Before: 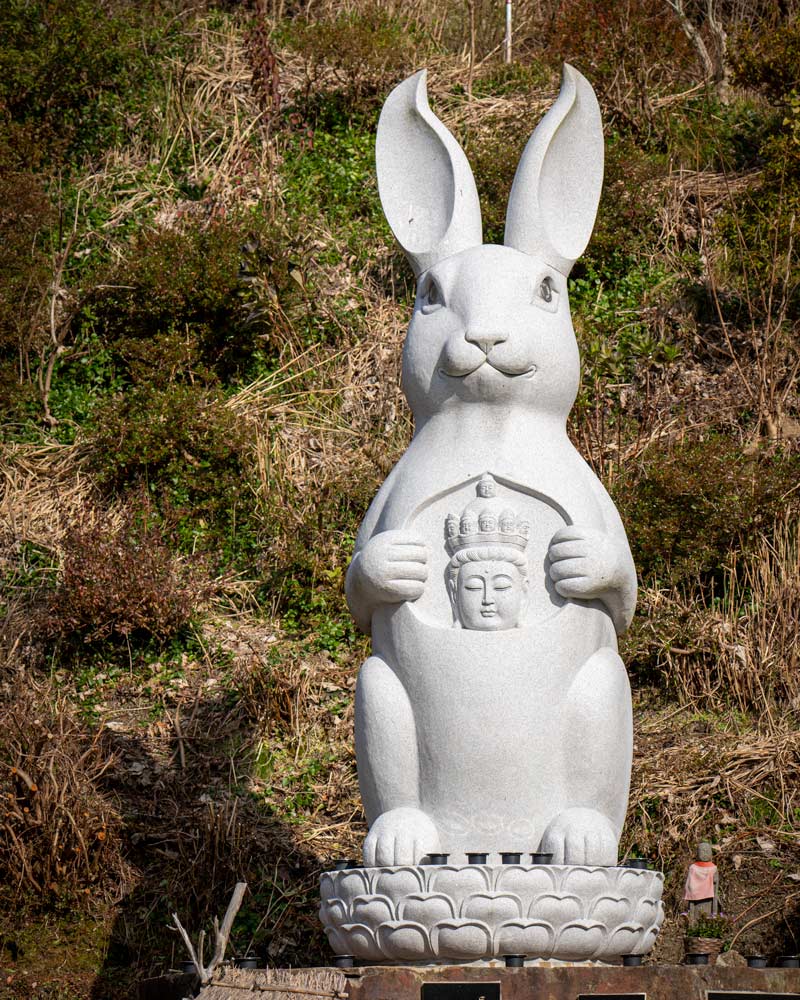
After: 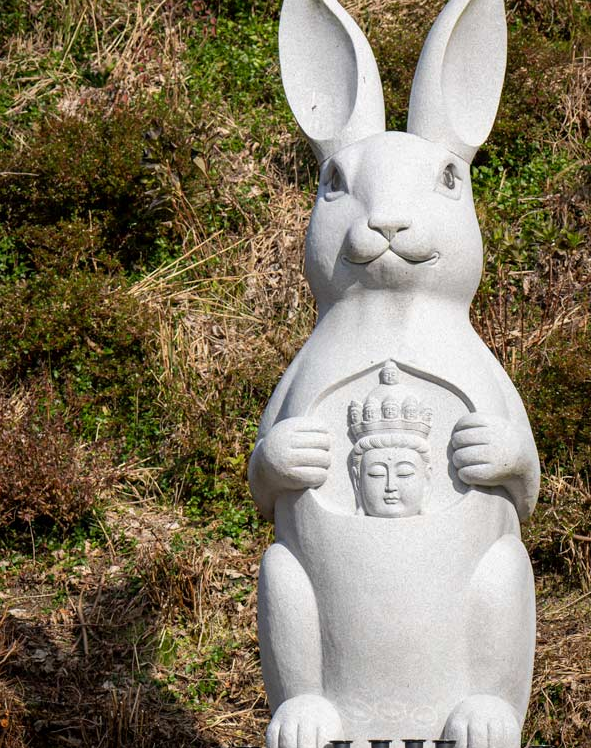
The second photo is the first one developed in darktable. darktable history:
crop and rotate: left 12.131%, top 11.341%, right 13.934%, bottom 13.859%
